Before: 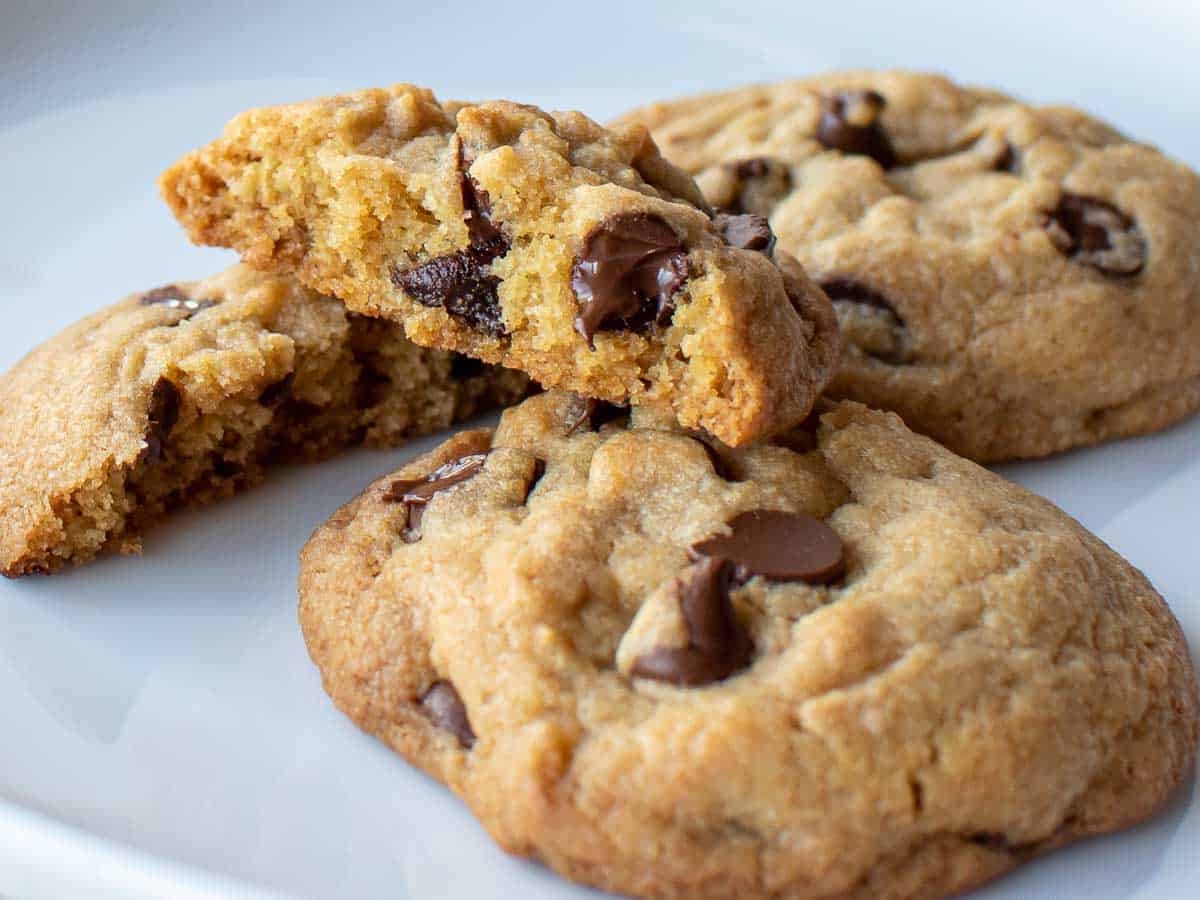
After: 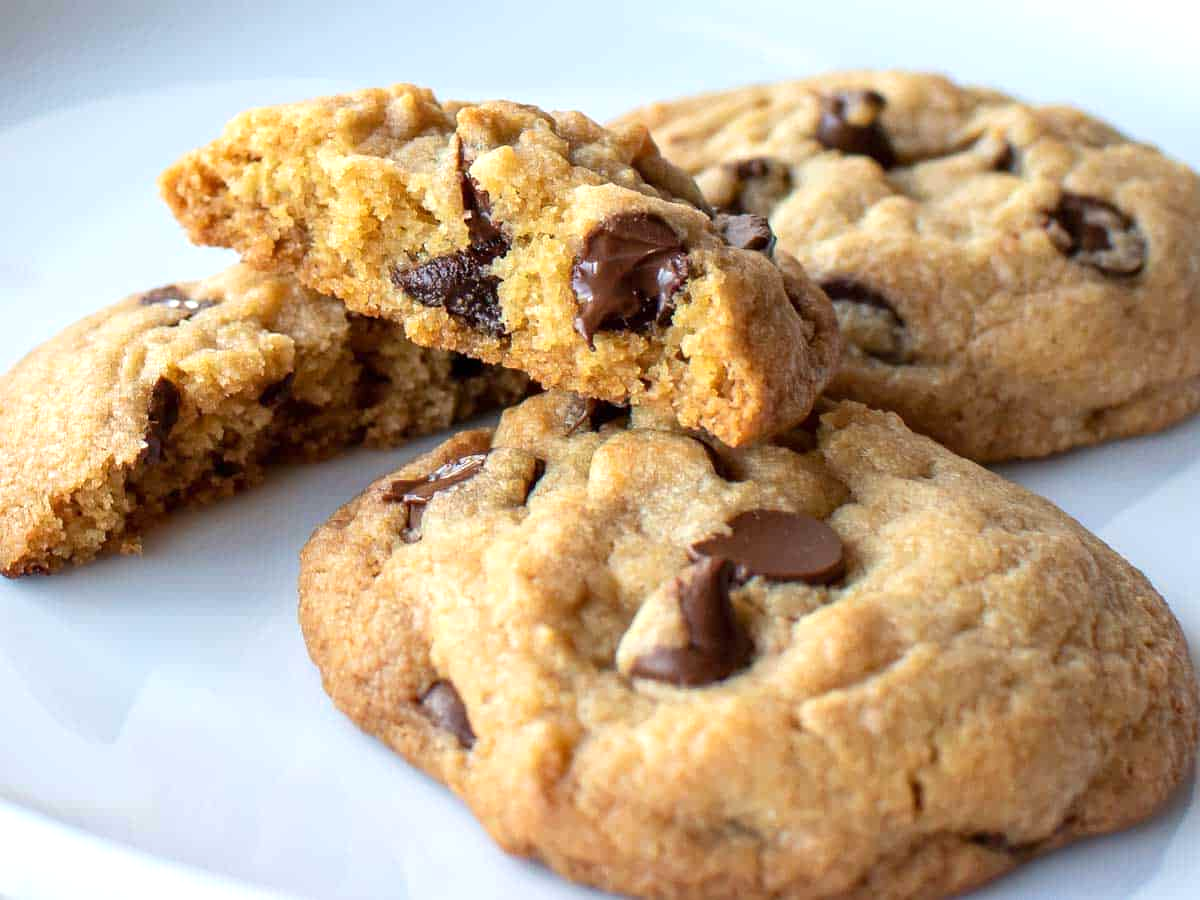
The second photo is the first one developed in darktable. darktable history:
exposure: exposure 0.372 EV, compensate highlight preservation false
